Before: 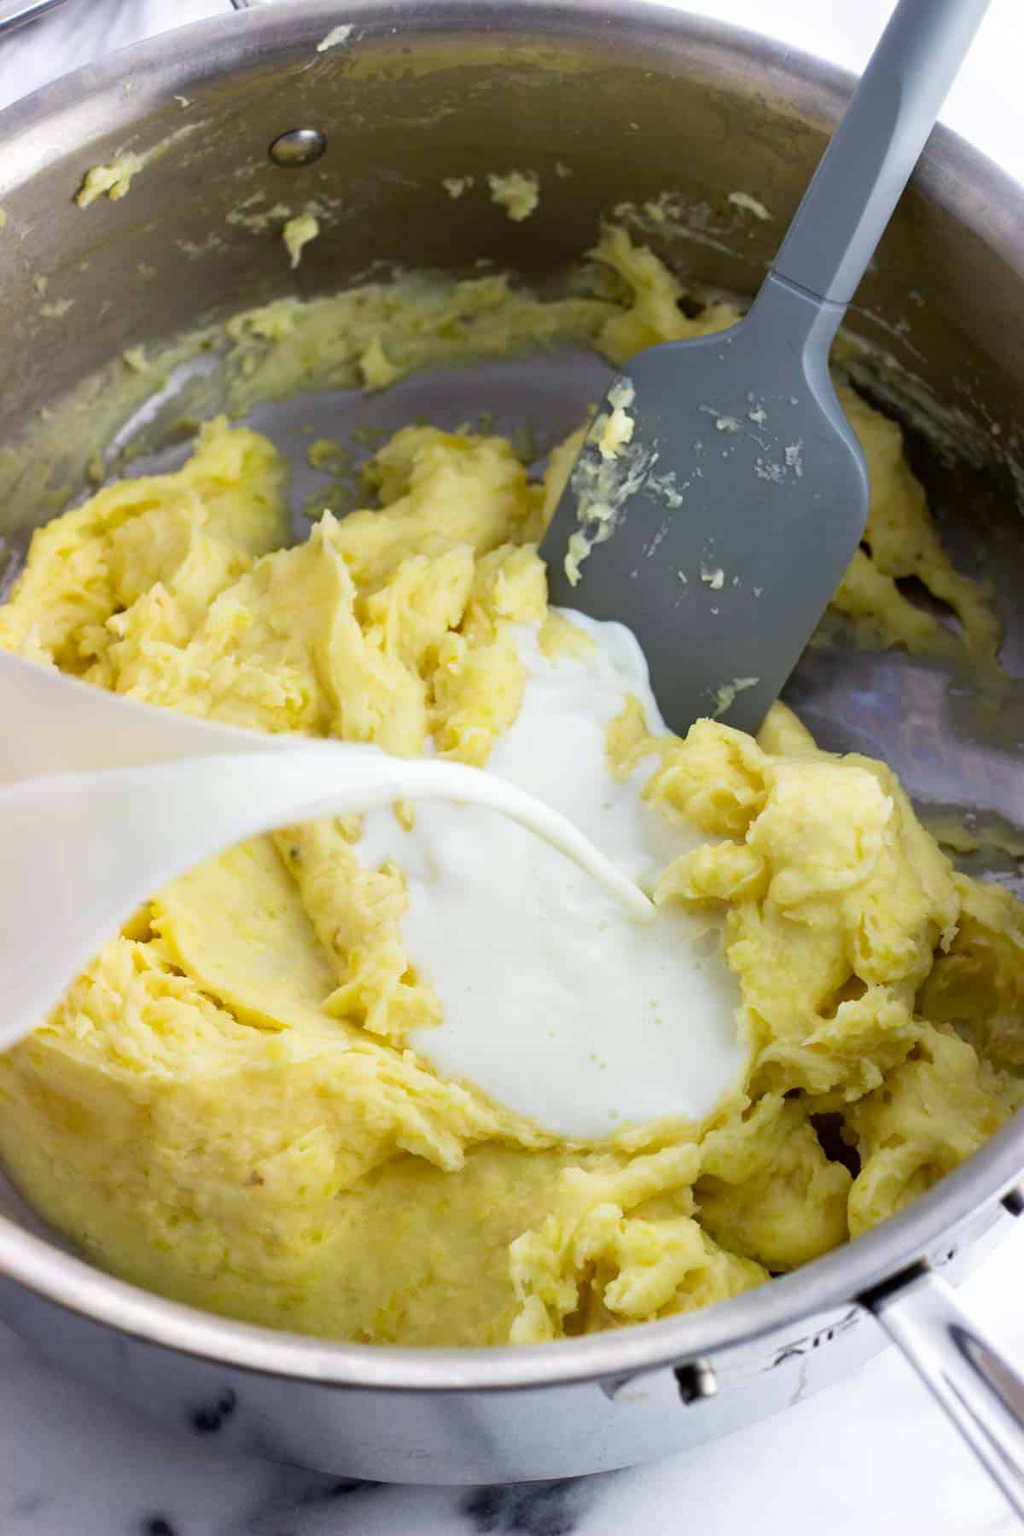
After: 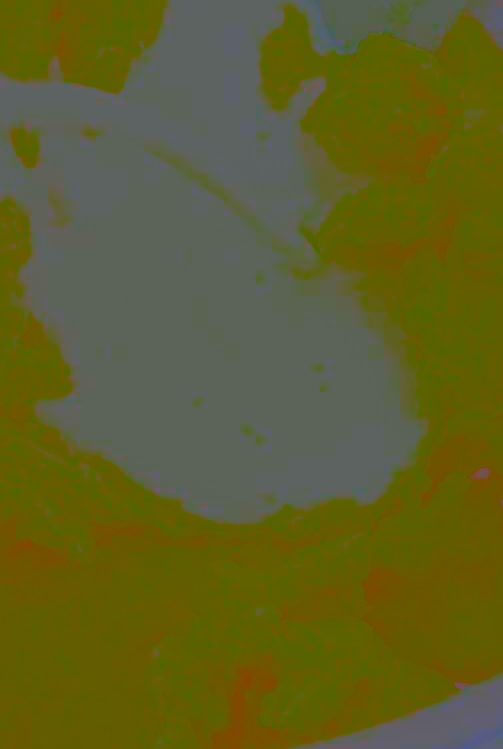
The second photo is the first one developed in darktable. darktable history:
haze removal: compatibility mode true, adaptive false
color zones: curves: ch0 [(0.018, 0.548) (0.197, 0.654) (0.425, 0.447) (0.605, 0.658) (0.732, 0.579)]; ch1 [(0.105, 0.531) (0.224, 0.531) (0.386, 0.39) (0.618, 0.456) (0.732, 0.456) (0.956, 0.421)]; ch2 [(0.039, 0.583) (0.215, 0.465) (0.399, 0.544) (0.465, 0.548) (0.614, 0.447) (0.724, 0.43) (0.882, 0.623) (0.956, 0.632)], mix -120.11%
crop: left 37.375%, top 44.913%, right 20.649%, bottom 13.422%
contrast equalizer: octaves 7, y [[0.5, 0.542, 0.583, 0.625, 0.667, 0.708], [0.5 ×6], [0.5 ×6], [0 ×6], [0 ×6]]
sharpen: on, module defaults
local contrast: detail 130%
contrast brightness saturation: contrast -0.976, brightness -0.157, saturation 0.732
